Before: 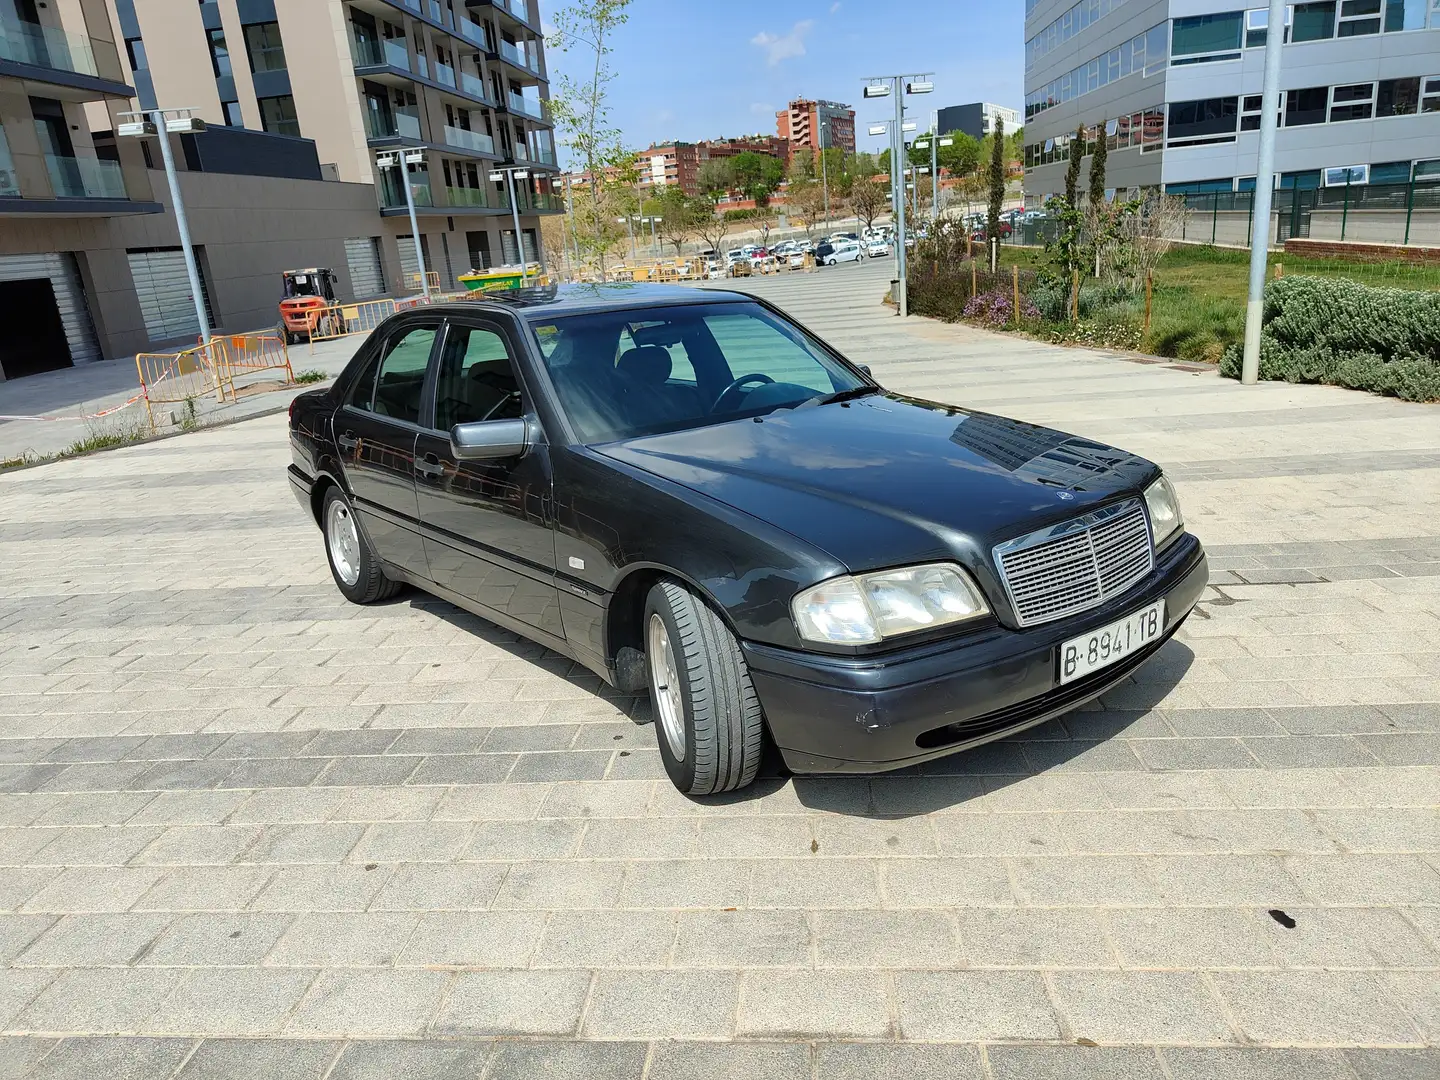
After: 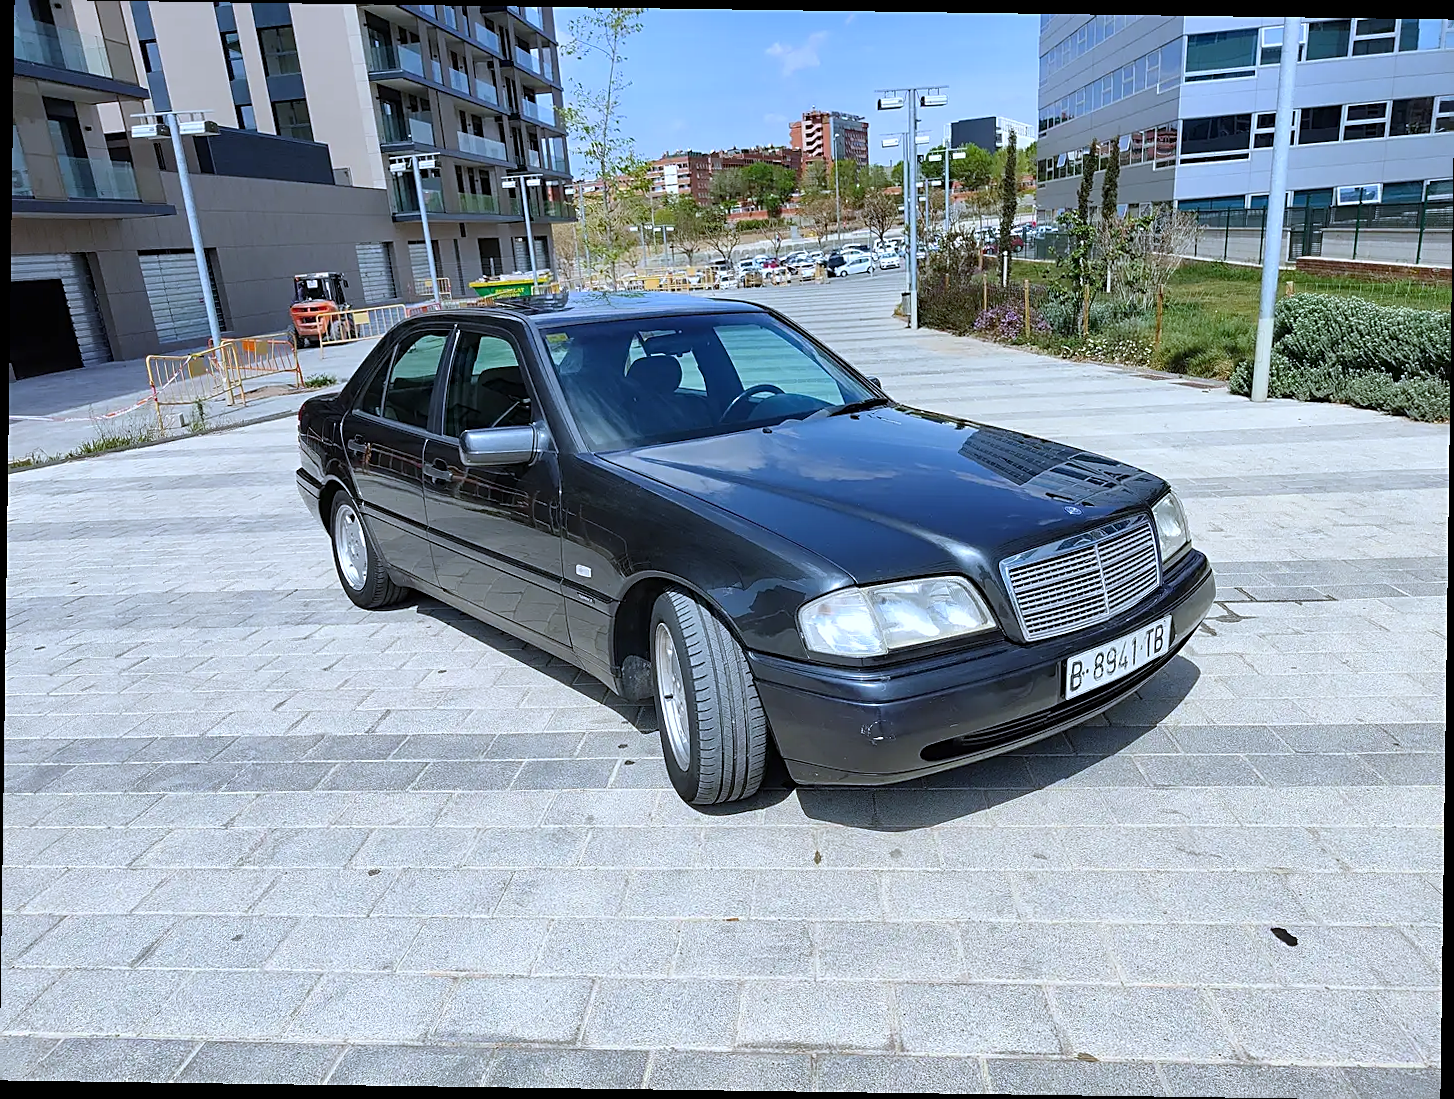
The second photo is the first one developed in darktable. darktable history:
white balance: red 0.948, green 1.02, blue 1.176
rotate and perspective: rotation 0.8°, automatic cropping off
sharpen: on, module defaults
